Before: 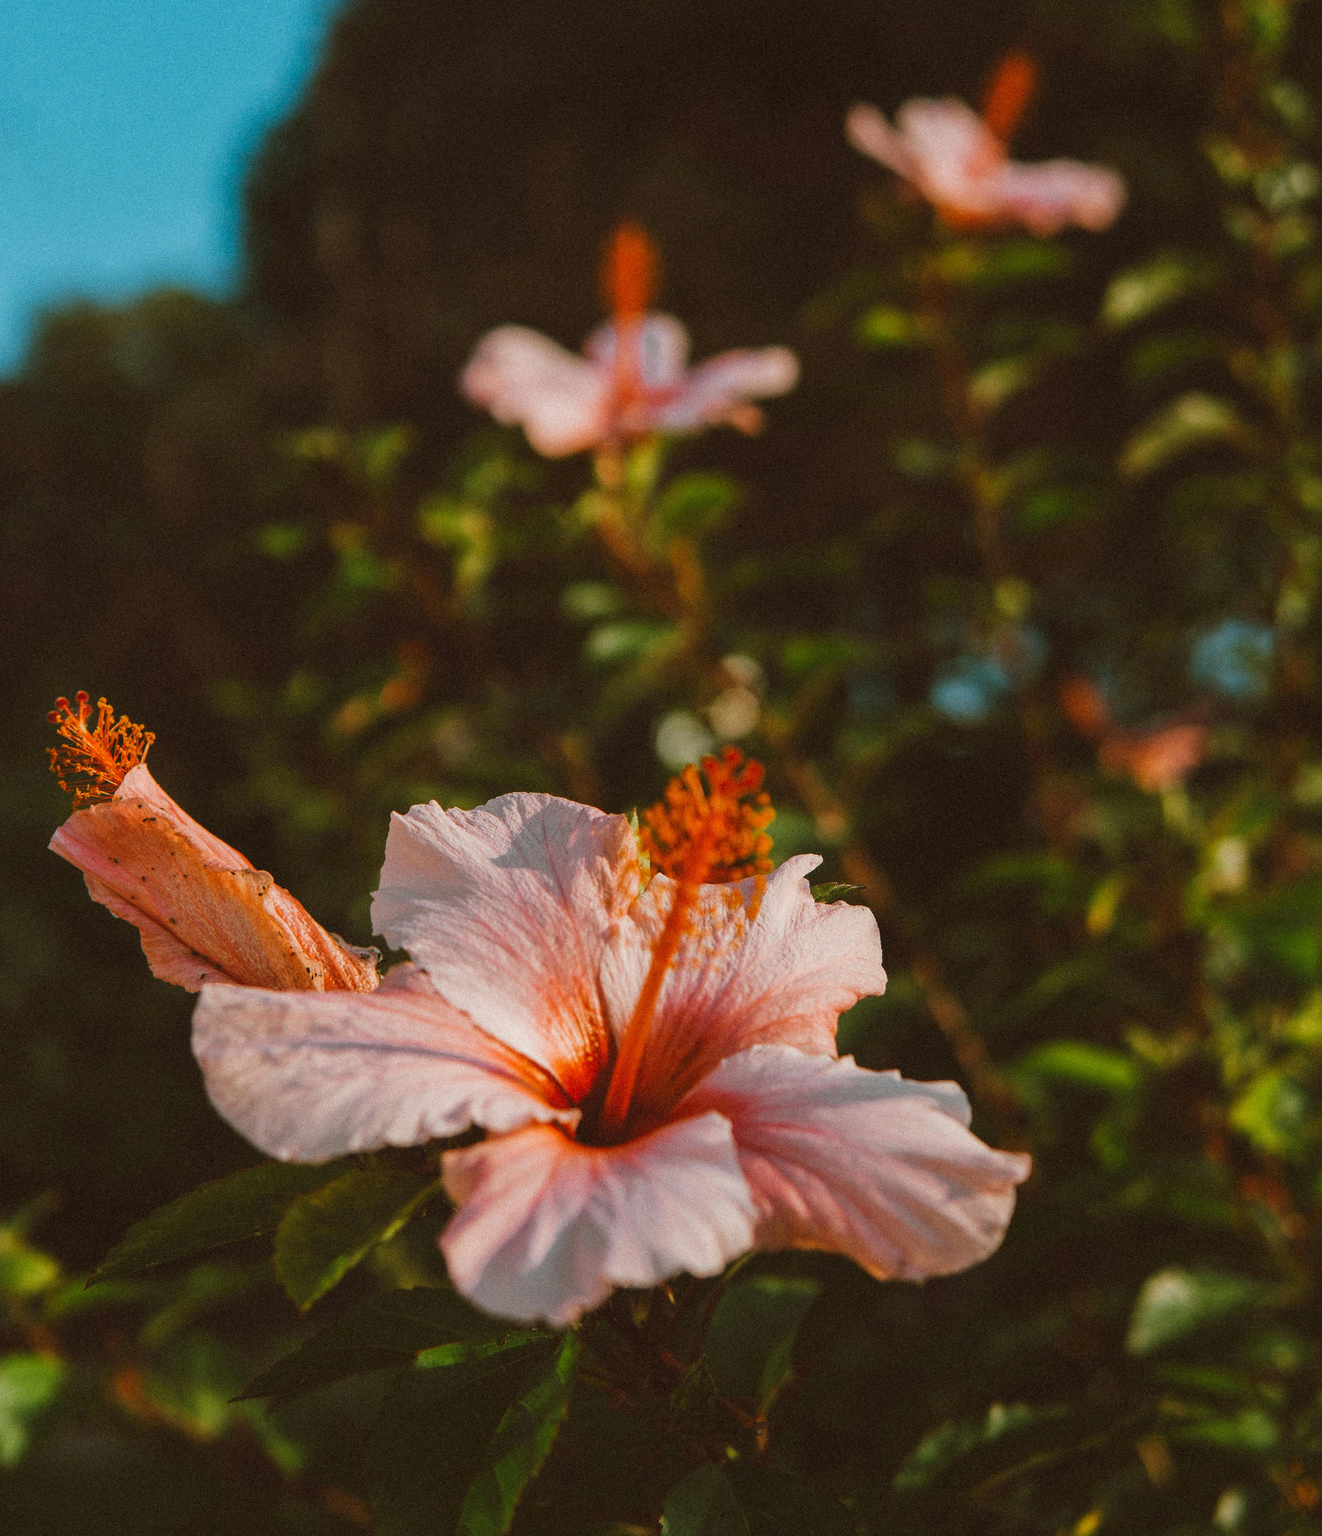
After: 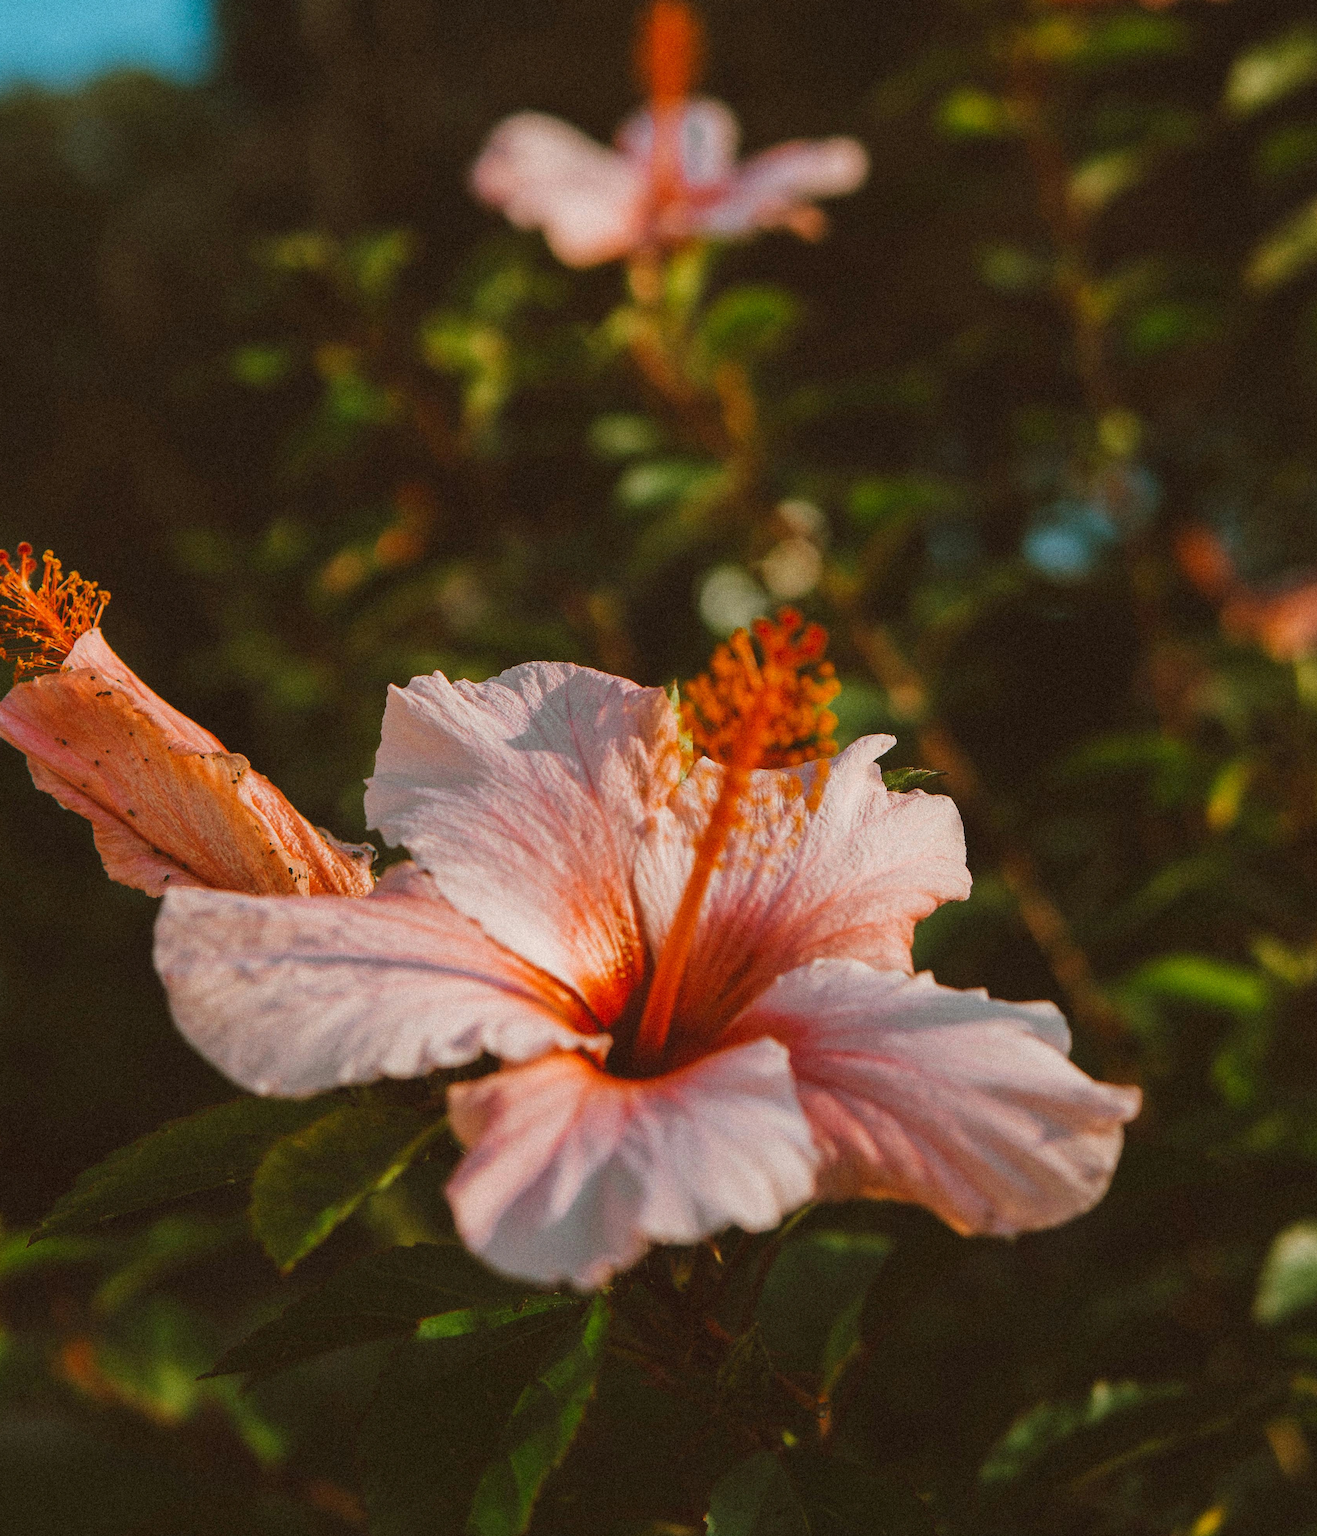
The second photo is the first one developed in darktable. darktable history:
crop and rotate: left 4.667%, top 15.014%, right 10.681%
